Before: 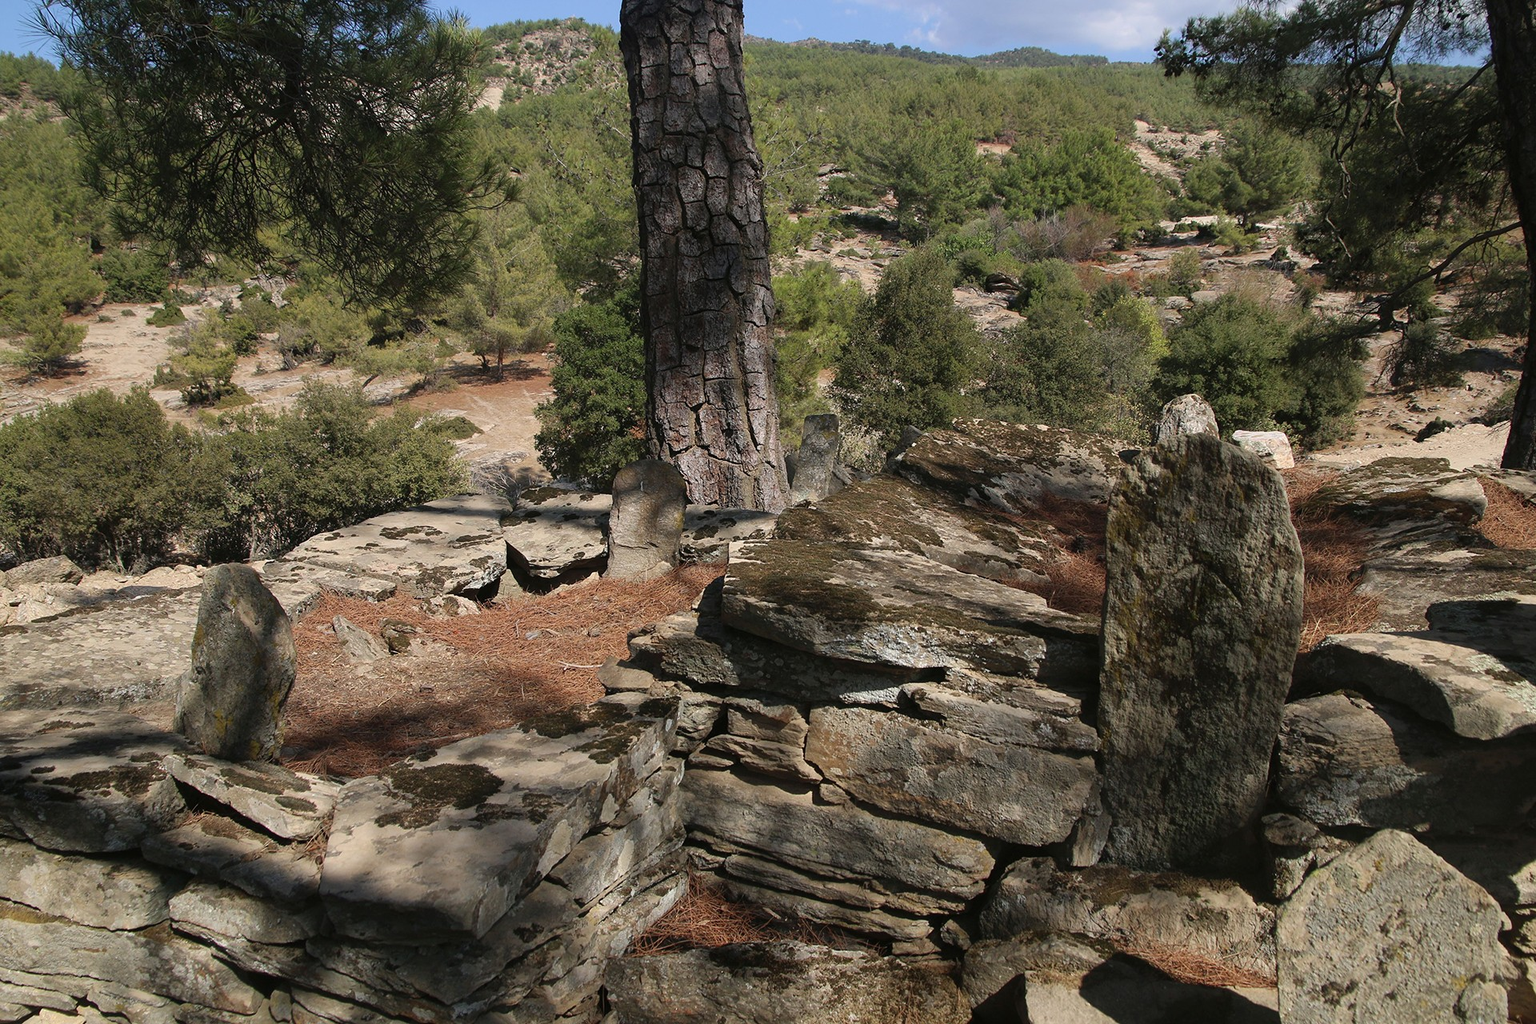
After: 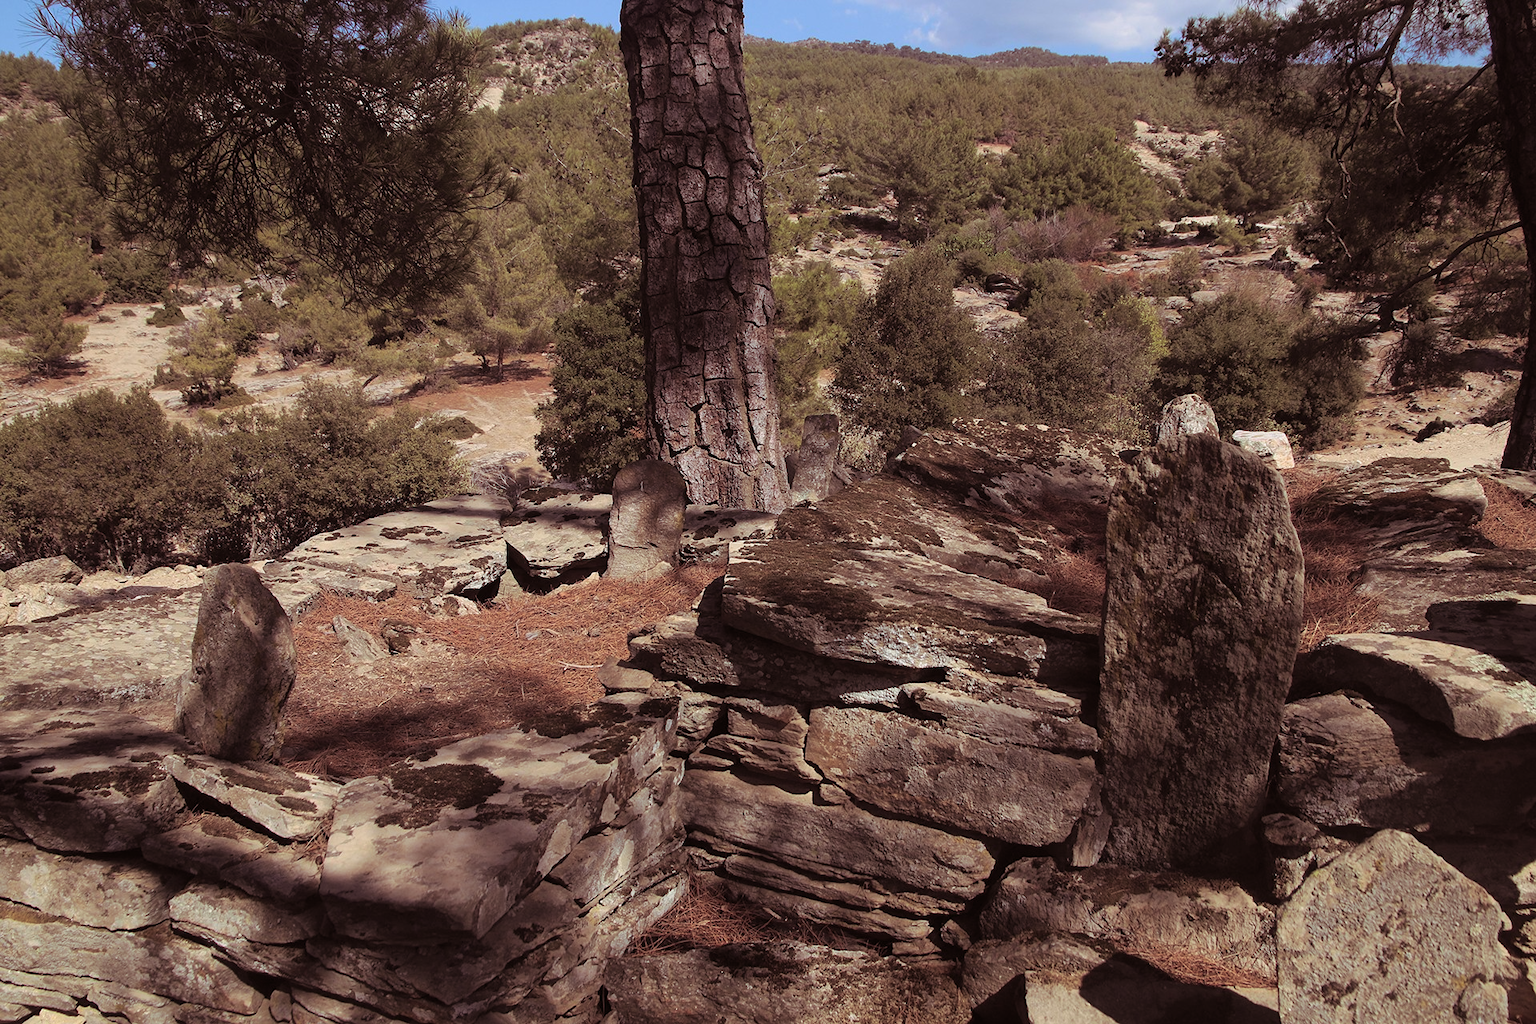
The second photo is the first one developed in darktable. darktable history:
split-toning: shadows › saturation 0.41, highlights › saturation 0, compress 33.55%
contrast brightness saturation: saturation 0.1
